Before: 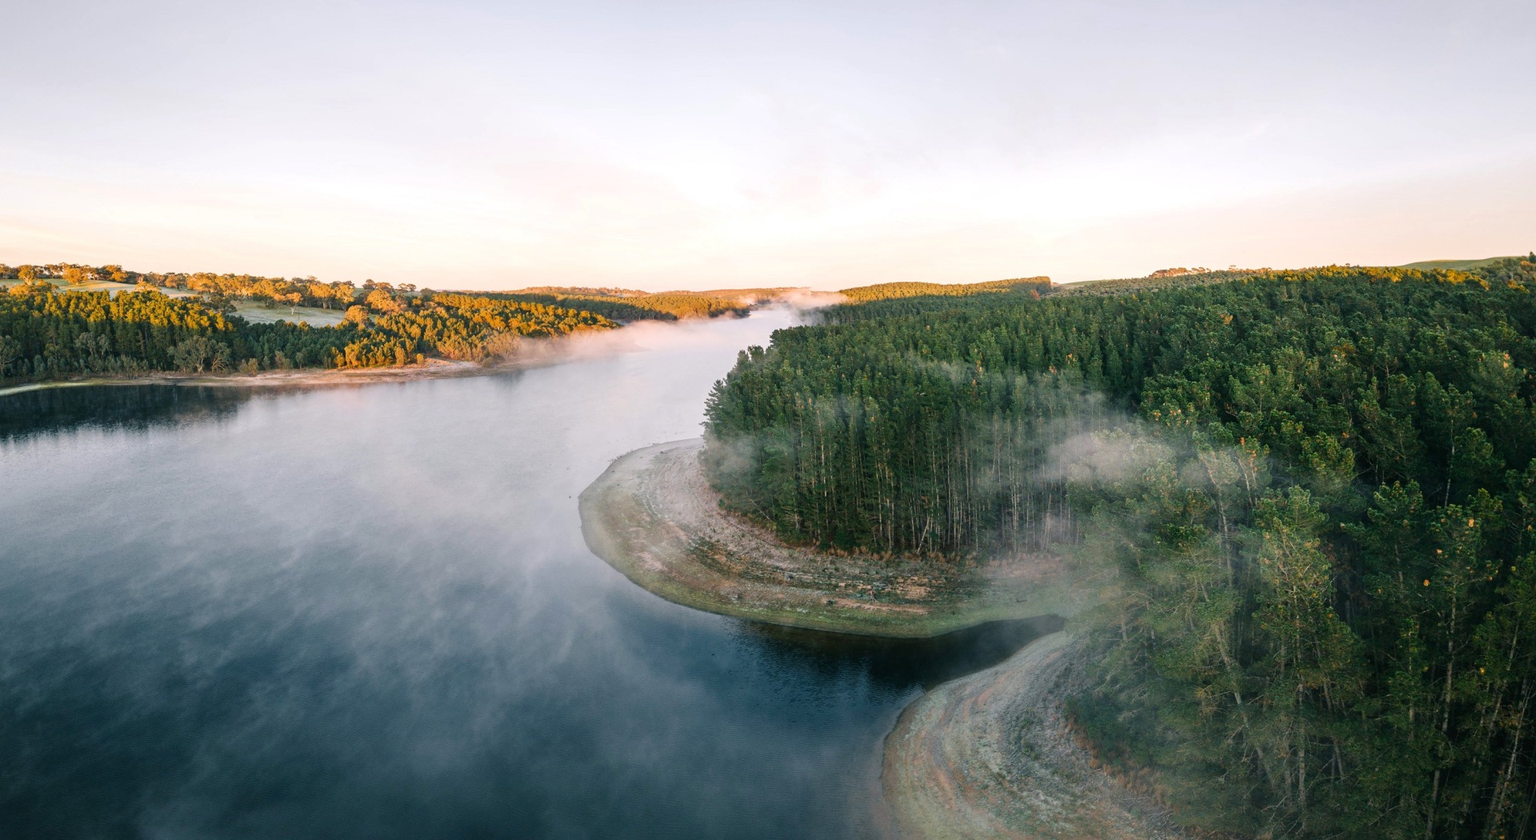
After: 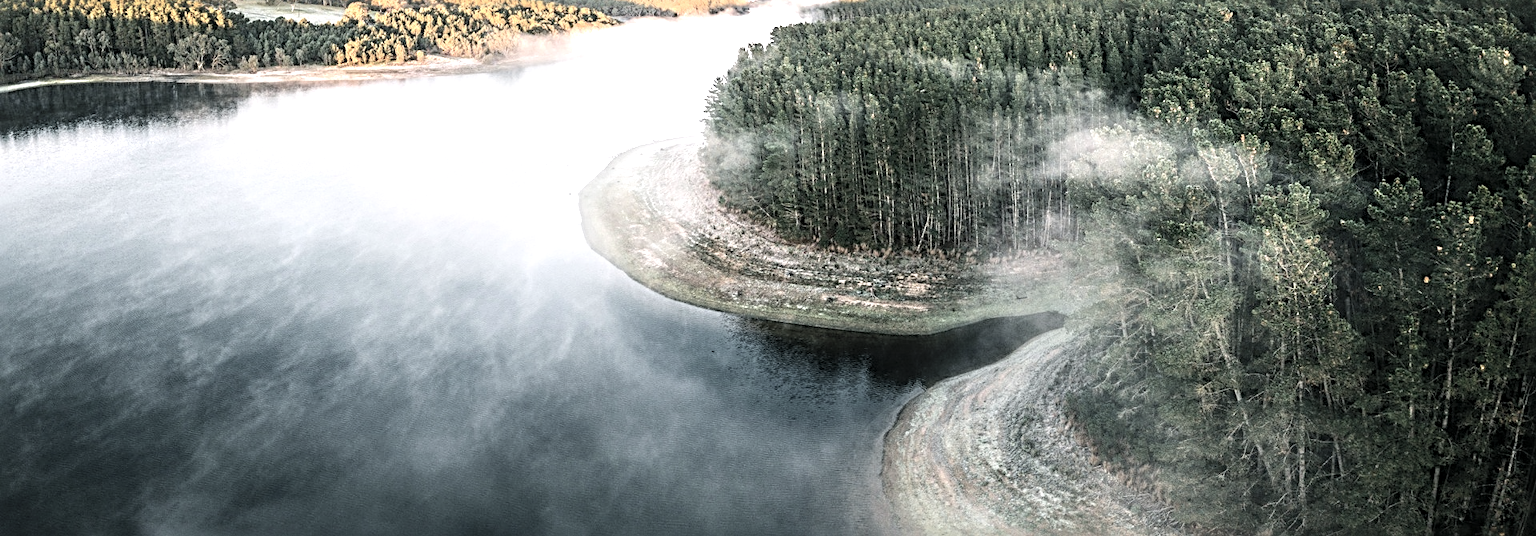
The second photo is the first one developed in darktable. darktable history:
levels: black 0.08%, levels [0, 0.474, 0.947]
local contrast: on, module defaults
exposure: black level correction 0.001, exposure 0.144 EV, compensate highlight preservation false
shadows and highlights: shadows -25.47, highlights 51.45, soften with gaussian
tone equalizer: -8 EV -0.749 EV, -7 EV -0.673 EV, -6 EV -0.624 EV, -5 EV -0.367 EV, -3 EV 0.381 EV, -2 EV 0.6 EV, -1 EV 0.683 EV, +0 EV 0.719 EV, edges refinement/feathering 500, mask exposure compensation -1.57 EV, preserve details no
sharpen: radius 3.959
contrast brightness saturation: brightness 0.182, saturation -0.499
crop and rotate: top 36.108%
